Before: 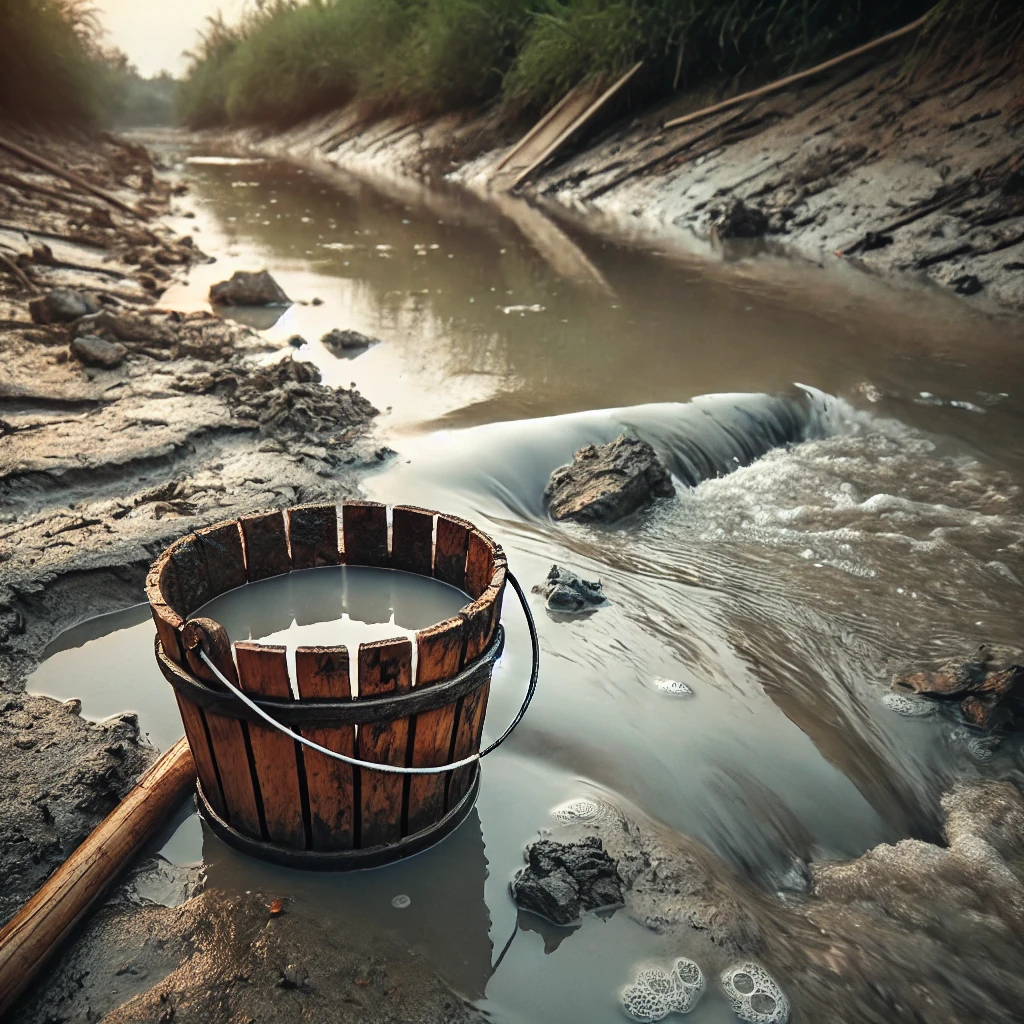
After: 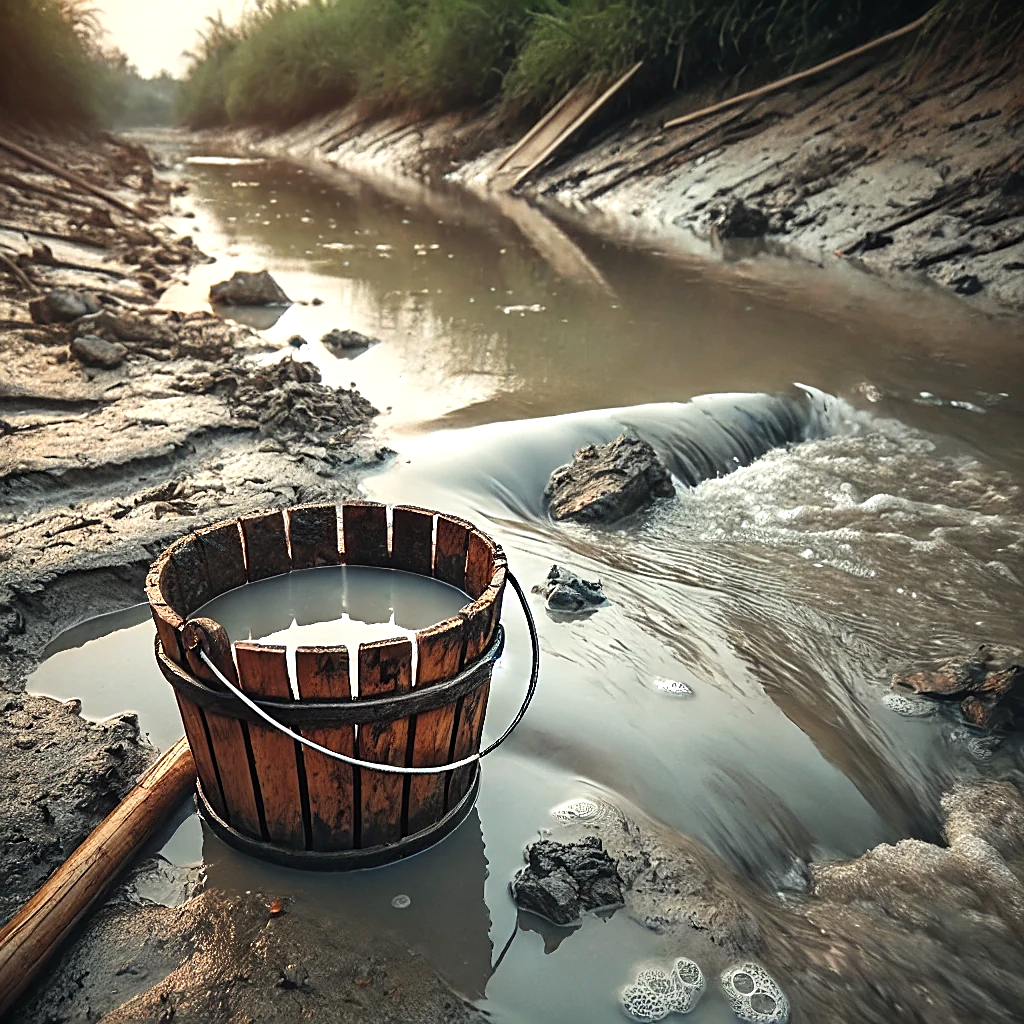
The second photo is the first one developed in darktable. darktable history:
exposure: exposure 0.258 EV, compensate highlight preservation false
sharpen: on, module defaults
